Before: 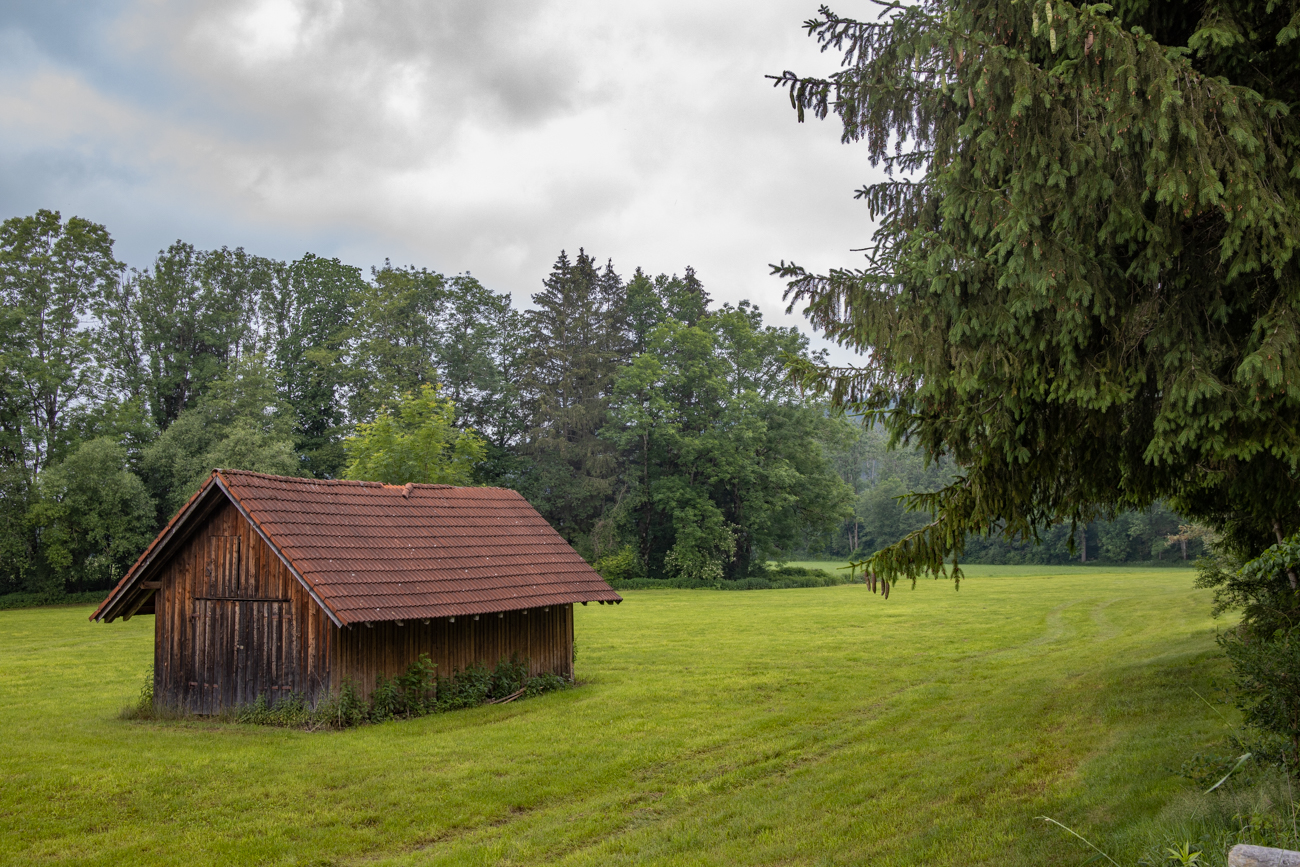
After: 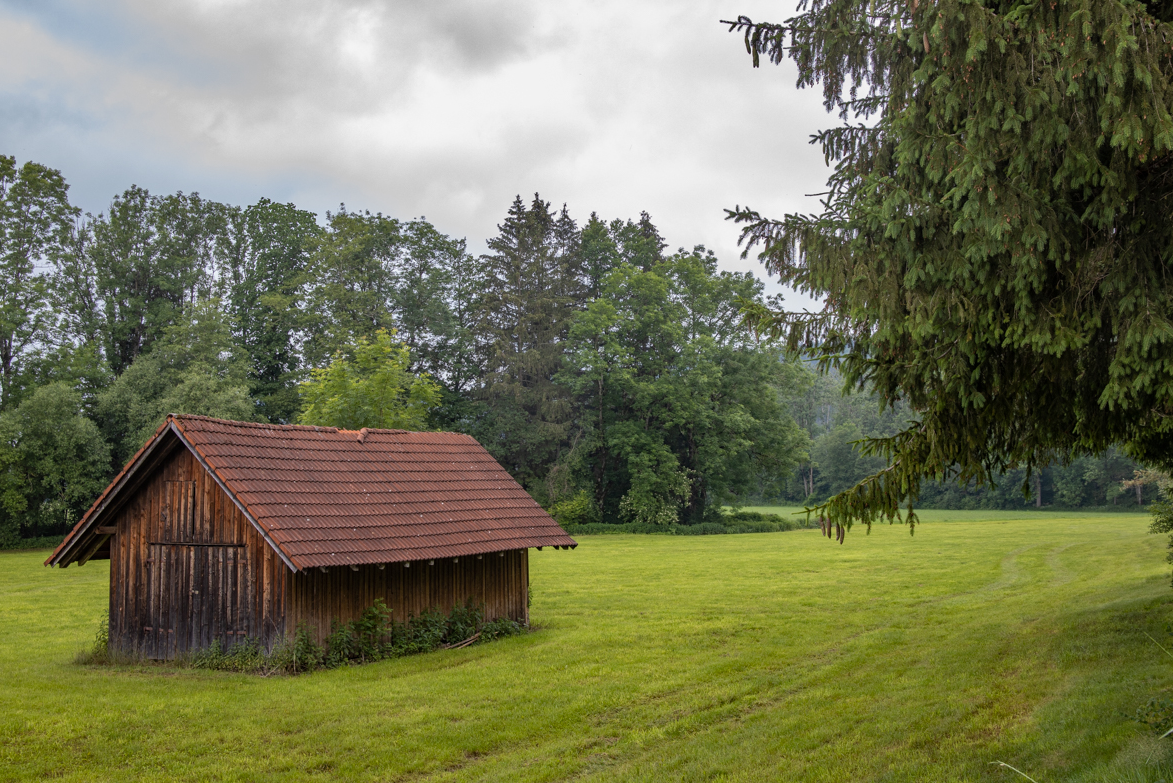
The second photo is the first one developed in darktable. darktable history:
crop: left 3.521%, top 6.356%, right 6.217%, bottom 3.305%
